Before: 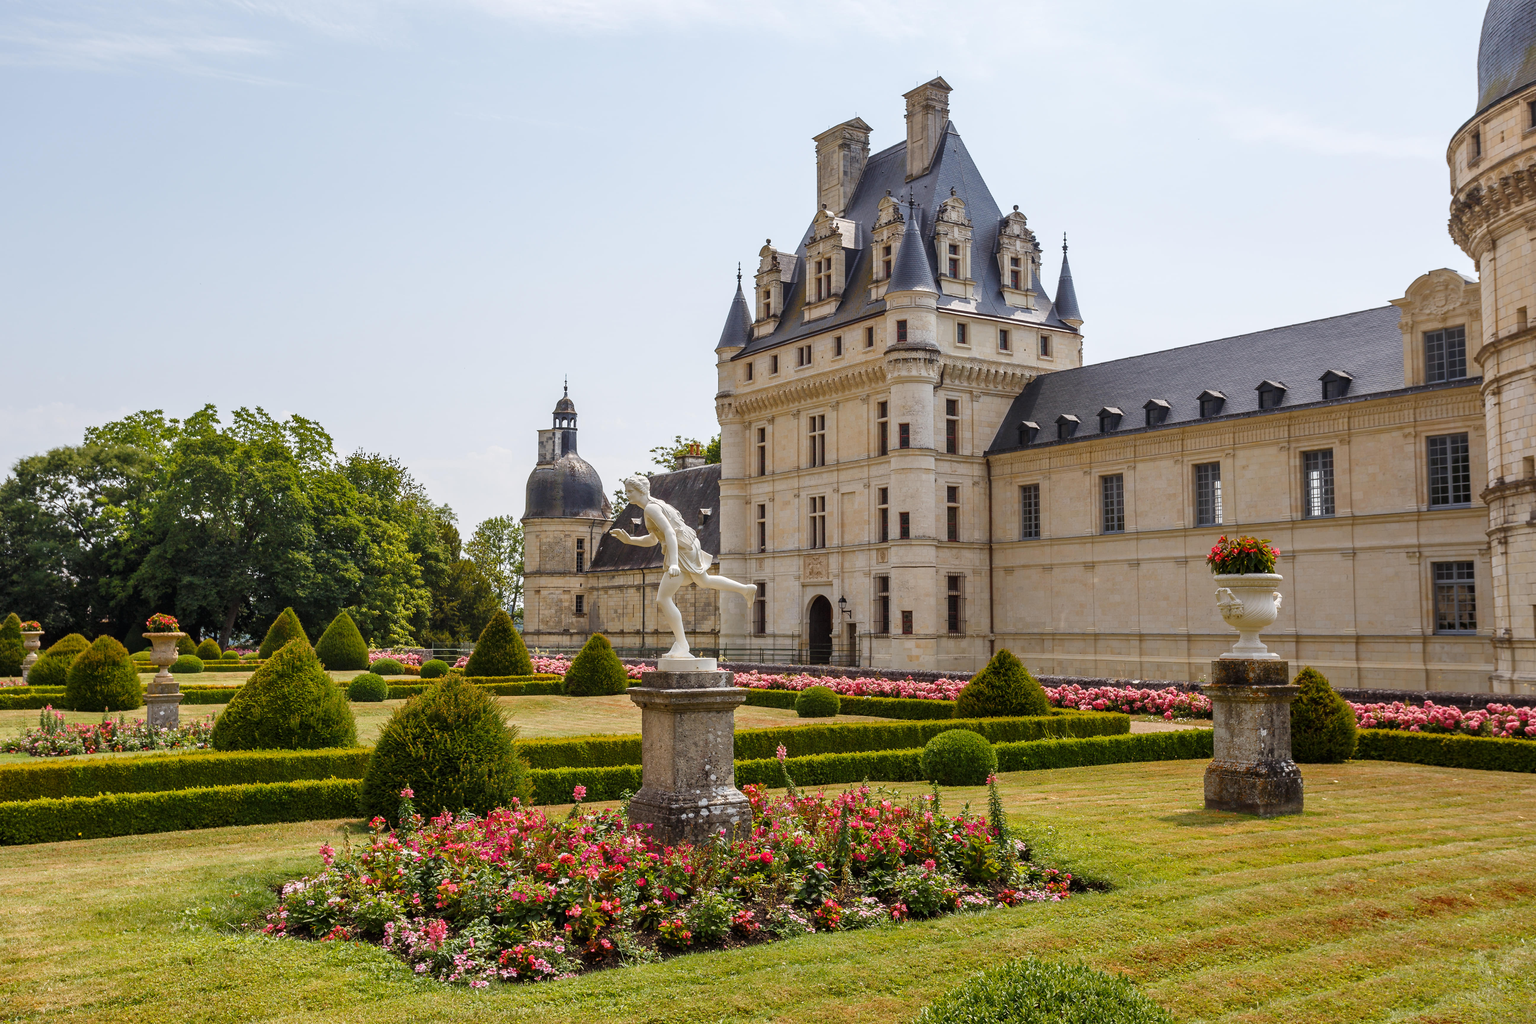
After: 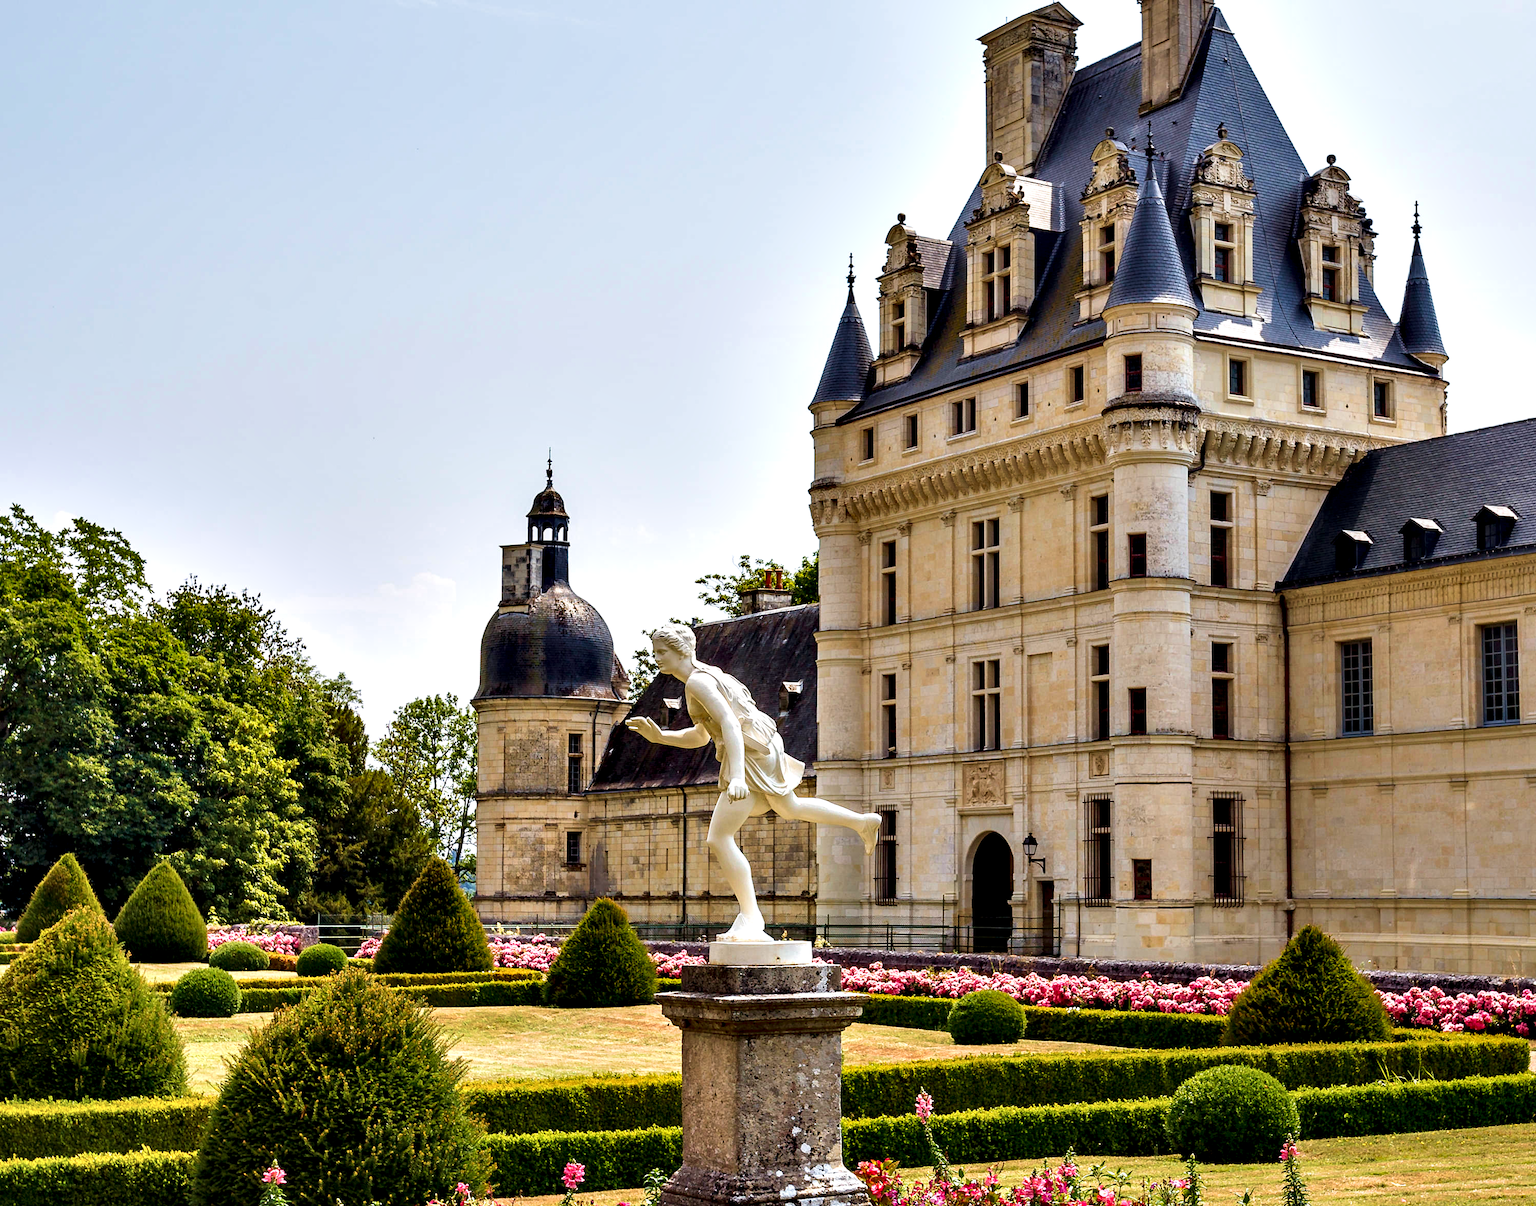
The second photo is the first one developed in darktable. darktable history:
contrast equalizer: octaves 7, y [[0.627 ×6], [0.563 ×6], [0 ×6], [0 ×6], [0 ×6]]
velvia: strength 49.97%
crop: left 16.249%, top 11.355%, right 26.159%, bottom 20.789%
